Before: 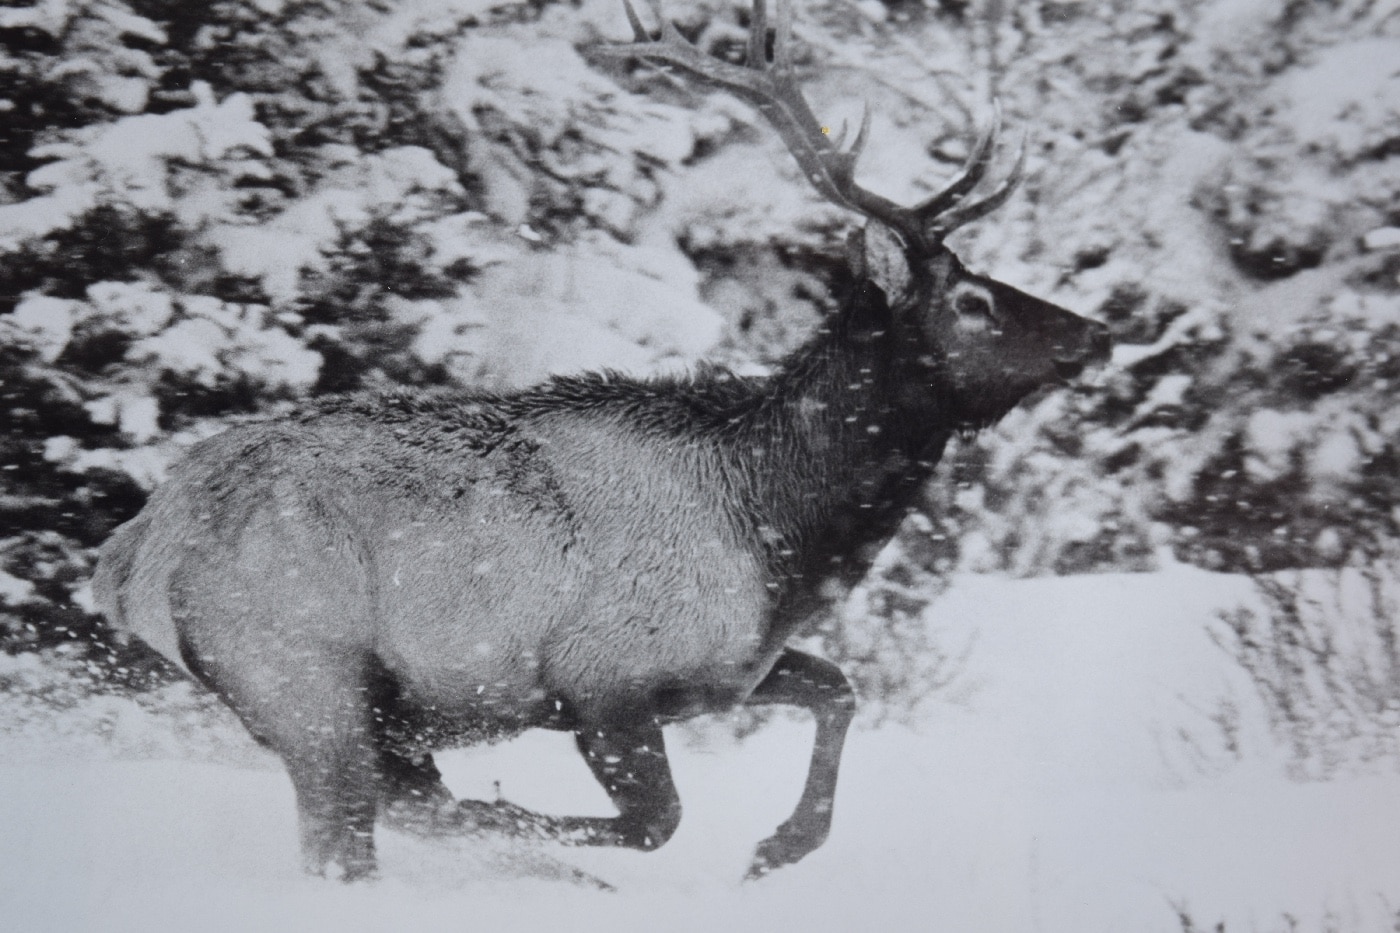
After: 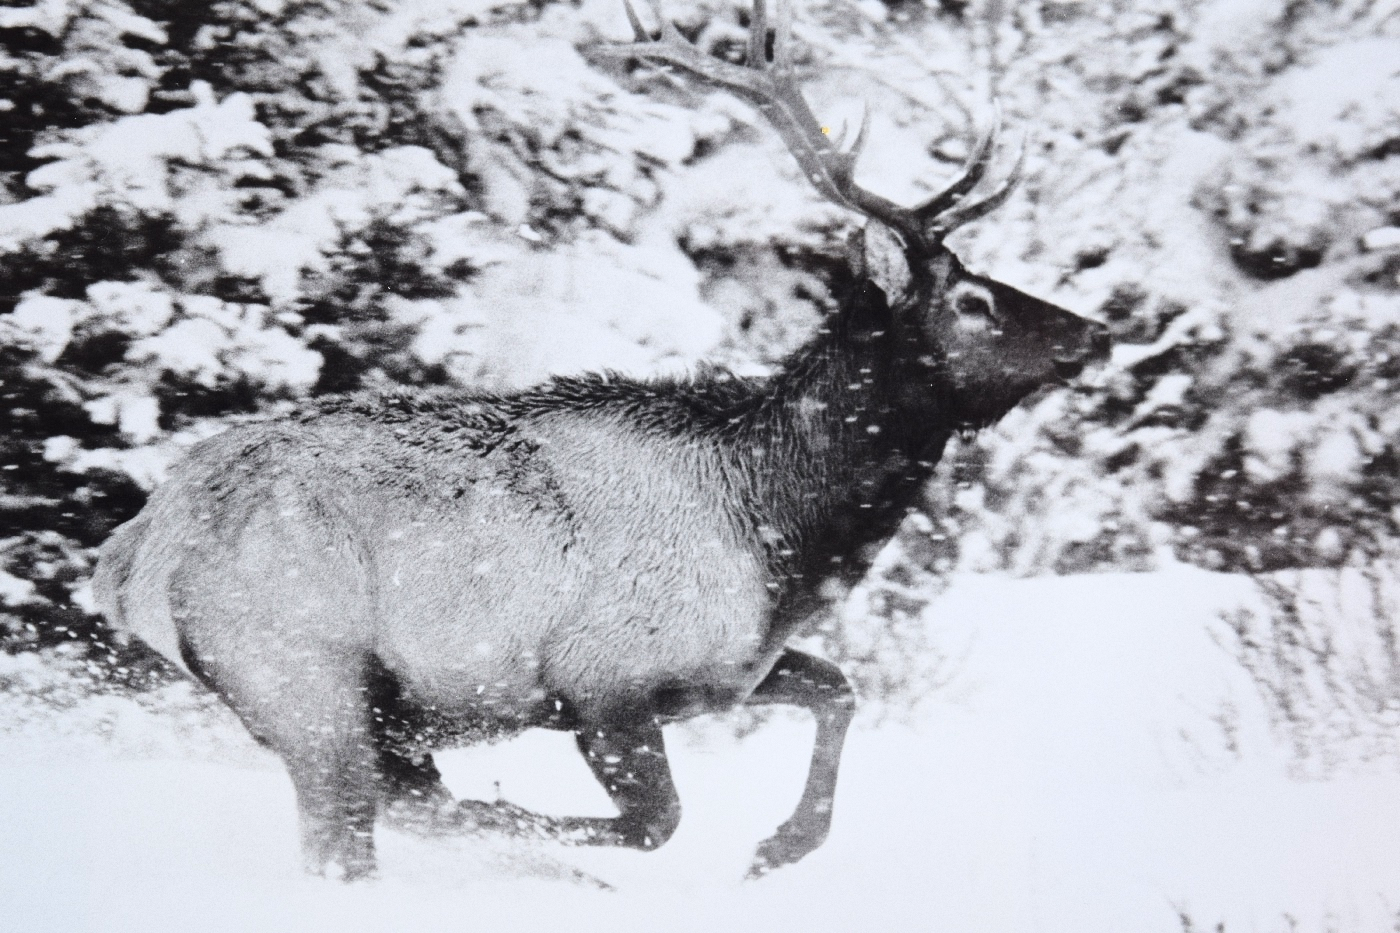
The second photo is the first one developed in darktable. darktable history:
base curve: curves: ch0 [(0, 0) (0.028, 0.03) (0.121, 0.232) (0.46, 0.748) (0.859, 0.968) (1, 1)]
grain: on, module defaults
